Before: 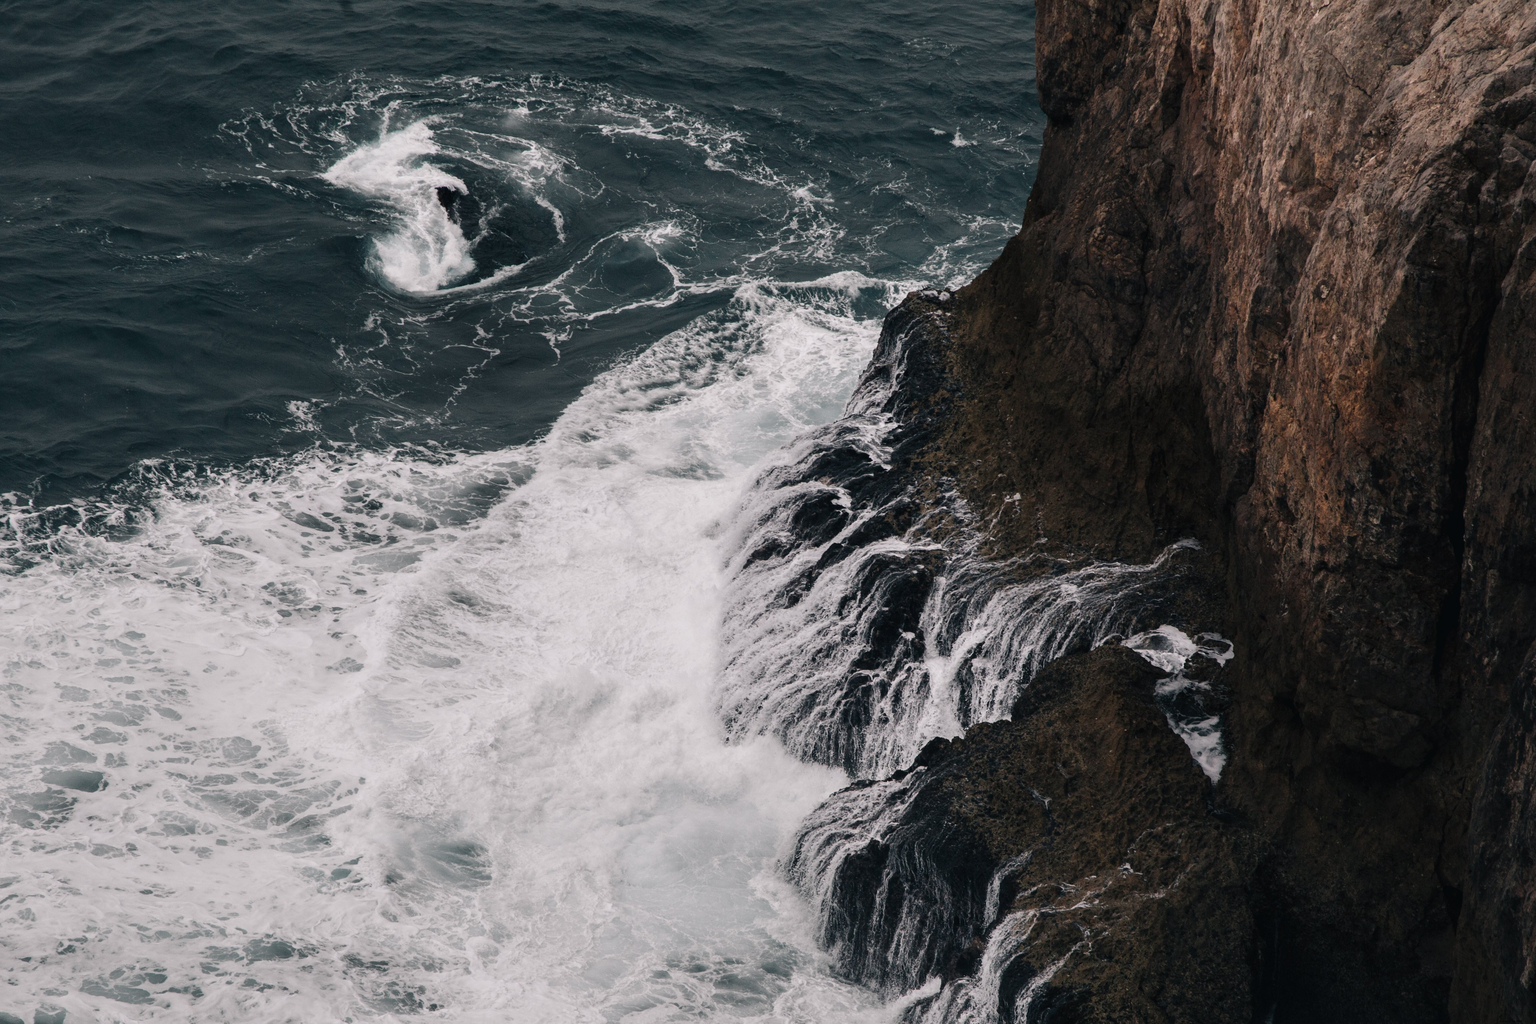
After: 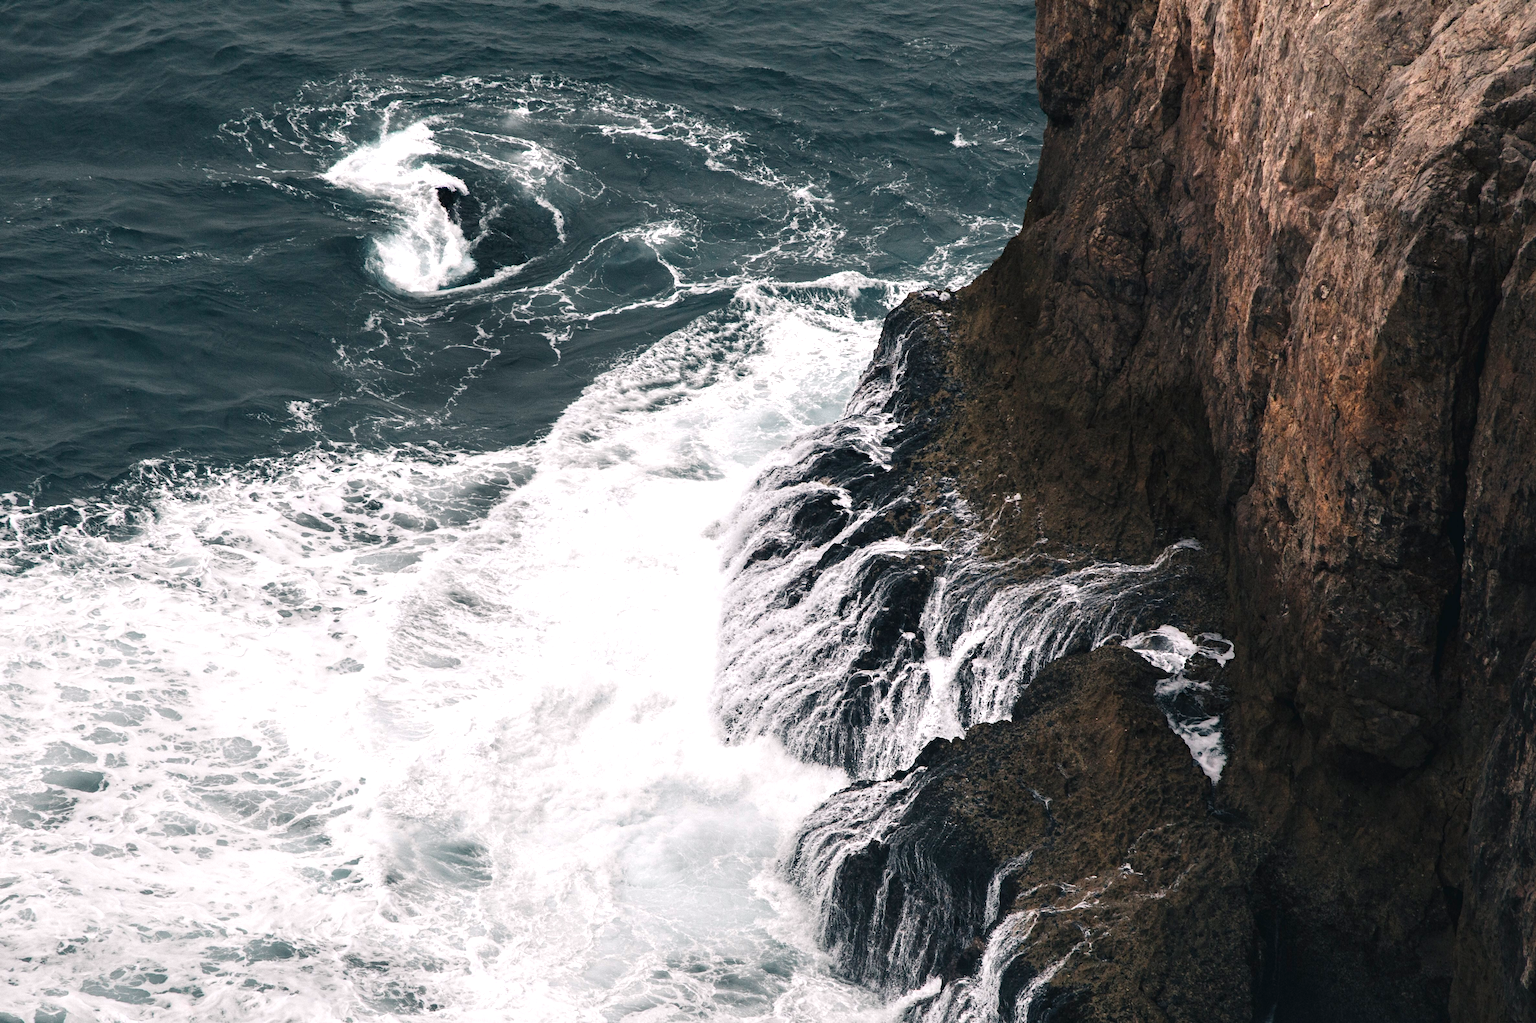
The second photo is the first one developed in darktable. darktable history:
exposure: black level correction 0, exposure 0.9 EV, compensate exposure bias true, compensate highlight preservation false
haze removal: compatibility mode true, adaptive false
